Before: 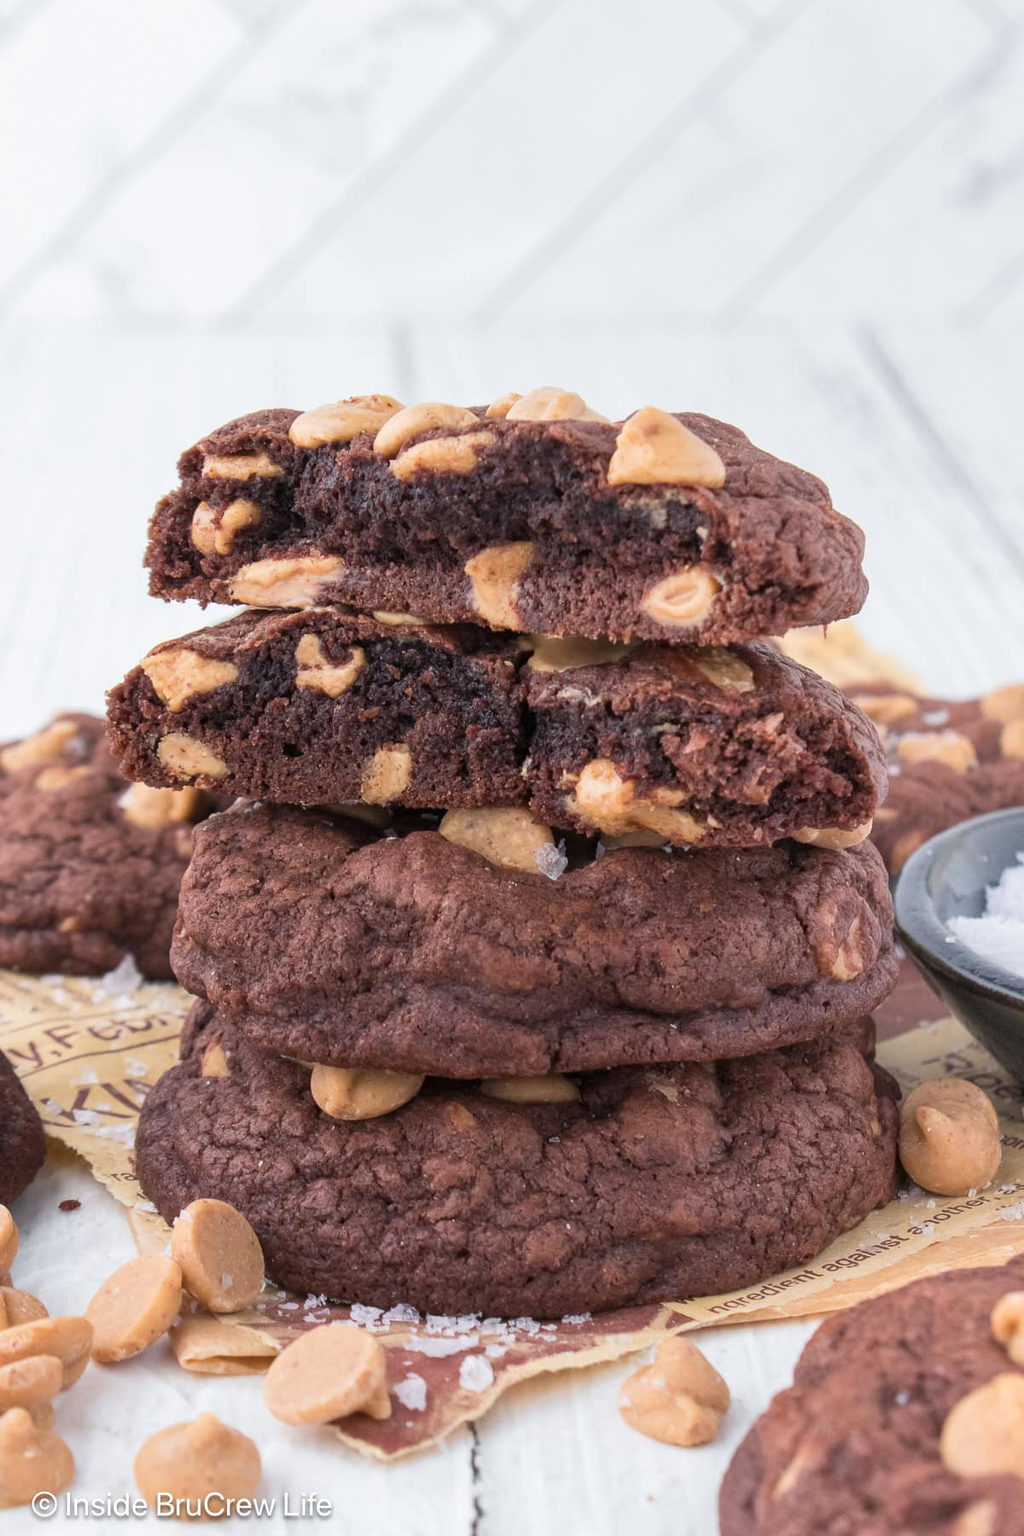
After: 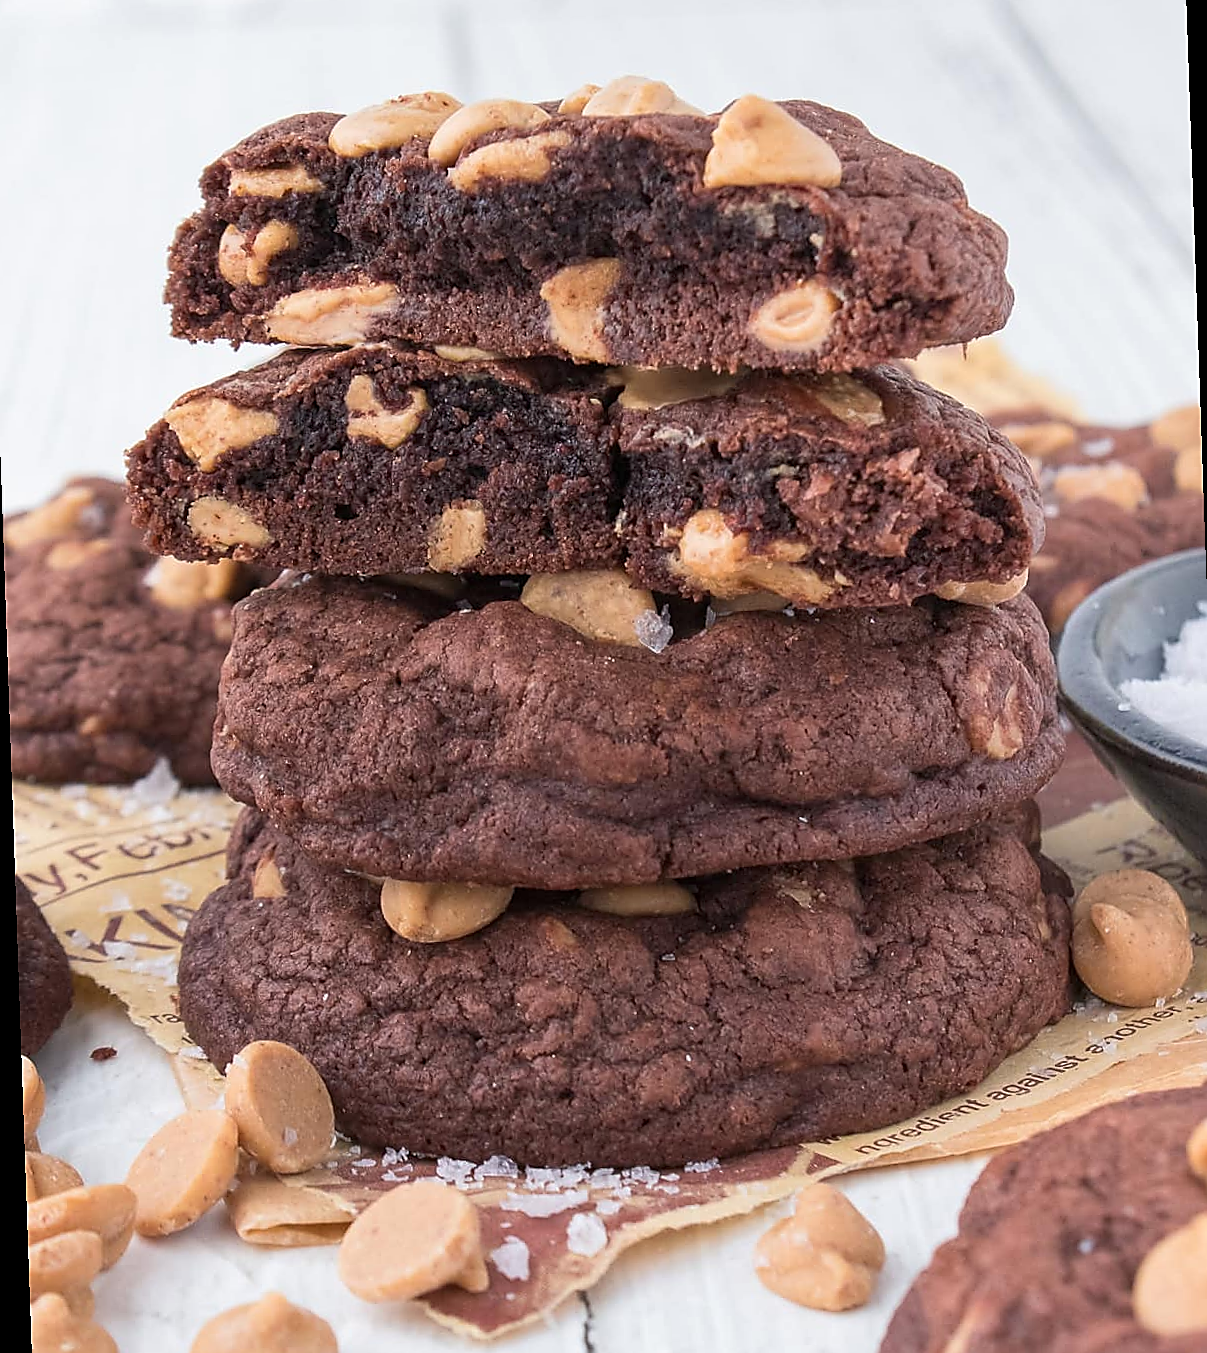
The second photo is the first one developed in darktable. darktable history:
sharpen: radius 1.4, amount 1.25, threshold 0.7
rotate and perspective: rotation -2°, crop left 0.022, crop right 0.978, crop top 0.049, crop bottom 0.951
crop and rotate: top 18.507%
